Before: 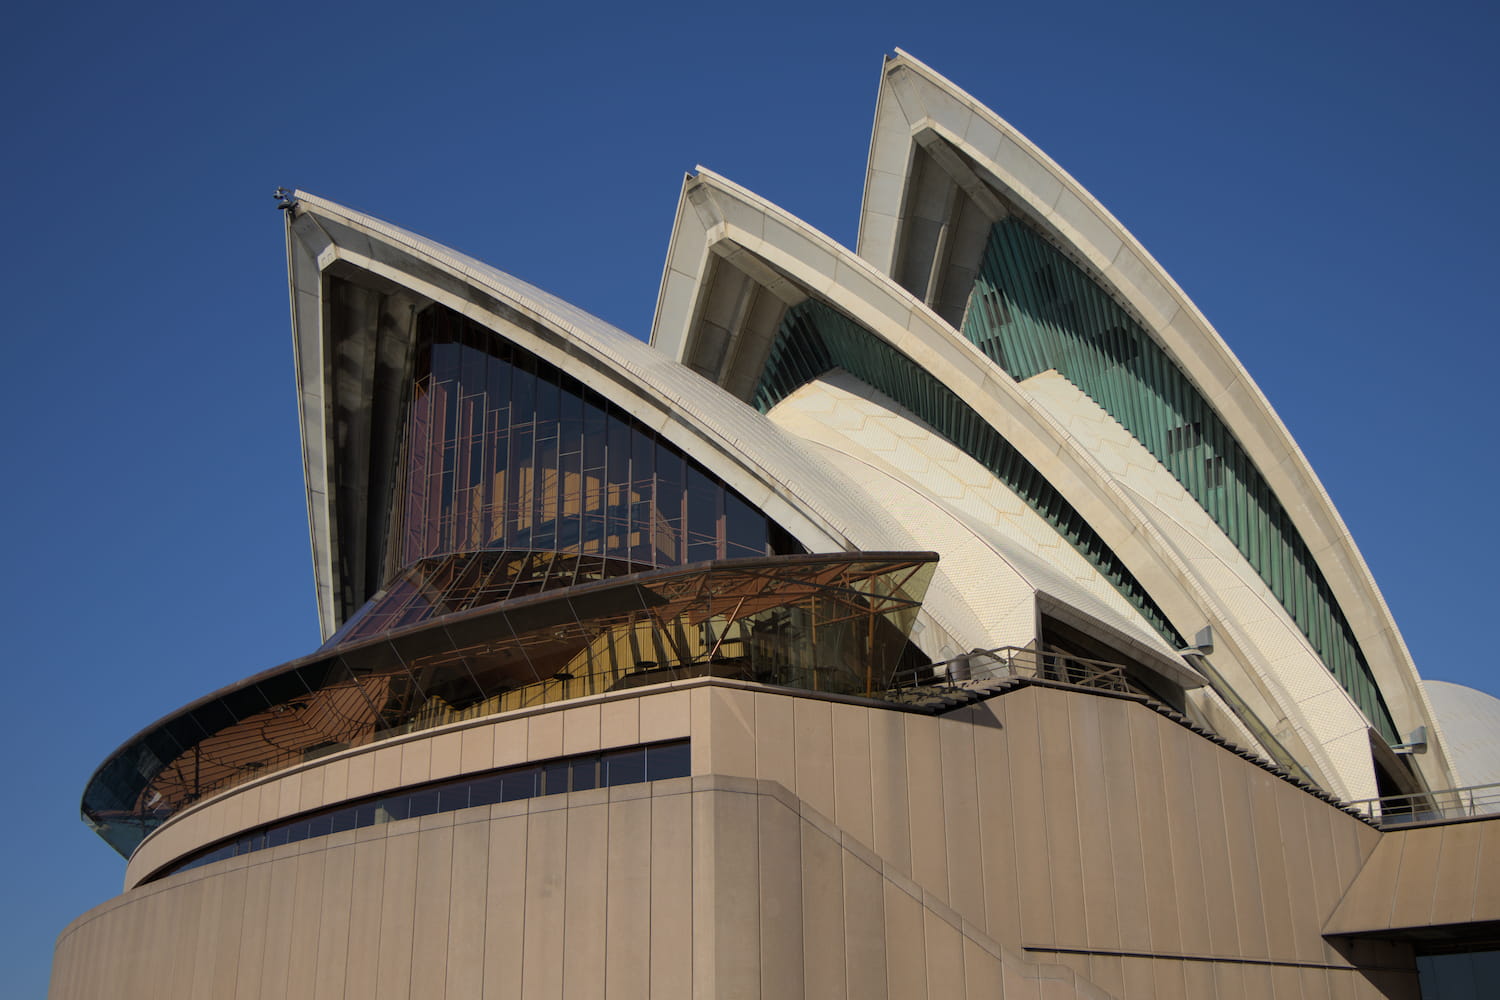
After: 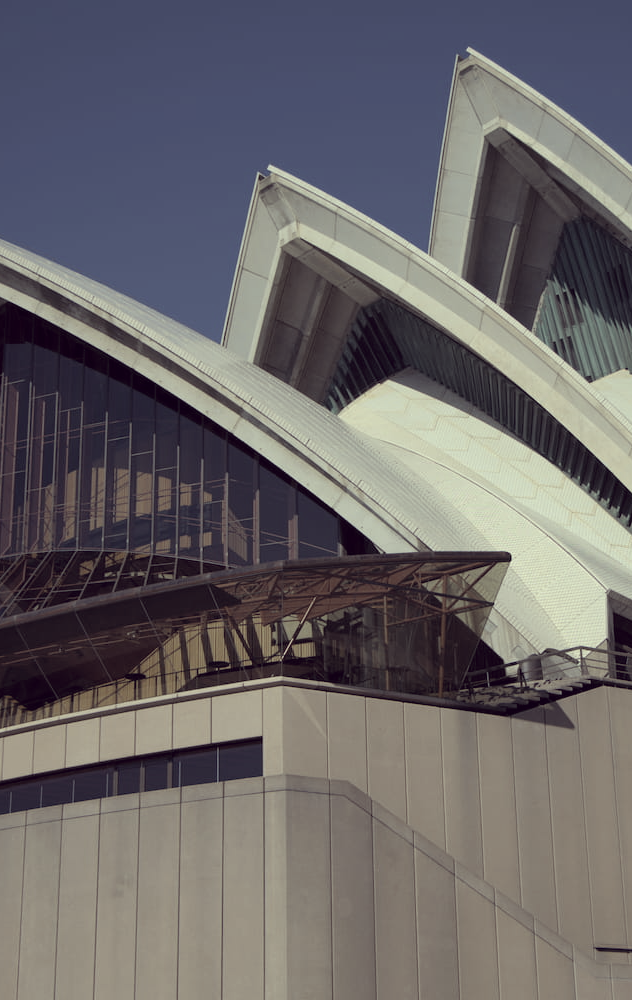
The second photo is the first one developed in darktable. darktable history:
color correction: highlights a* -20.91, highlights b* 20, shadows a* 20.04, shadows b* -20.46, saturation 0.413
crop: left 28.542%, right 29.295%
color balance rgb: perceptual saturation grading › global saturation 0.453%, global vibrance 20%
